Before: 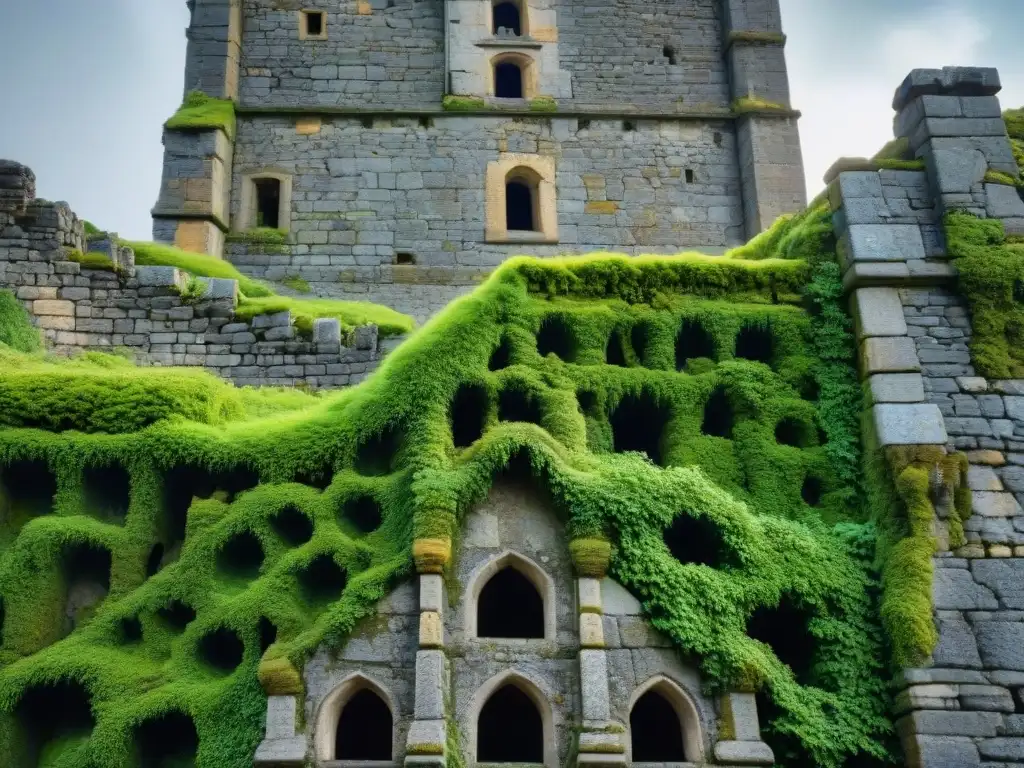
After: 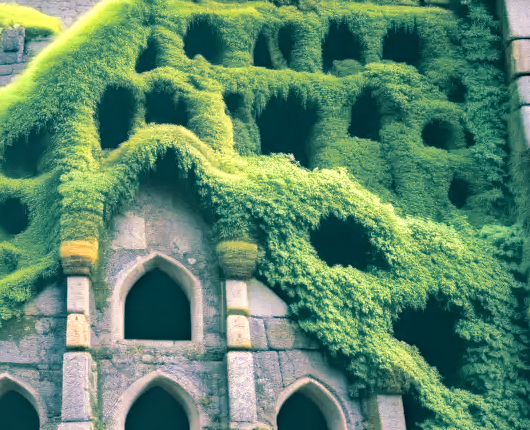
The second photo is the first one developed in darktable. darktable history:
split-toning: shadows › hue 186.43°, highlights › hue 49.29°, compress 30.29%
crop: left 34.479%, top 38.822%, right 13.718%, bottom 5.172%
bloom: size 38%, threshold 95%, strength 30%
haze removal: compatibility mode true, adaptive false
exposure: exposure 0.7 EV, compensate highlight preservation false
color correction: highlights a* 14.46, highlights b* 5.85, shadows a* -5.53, shadows b* -15.24, saturation 0.85
